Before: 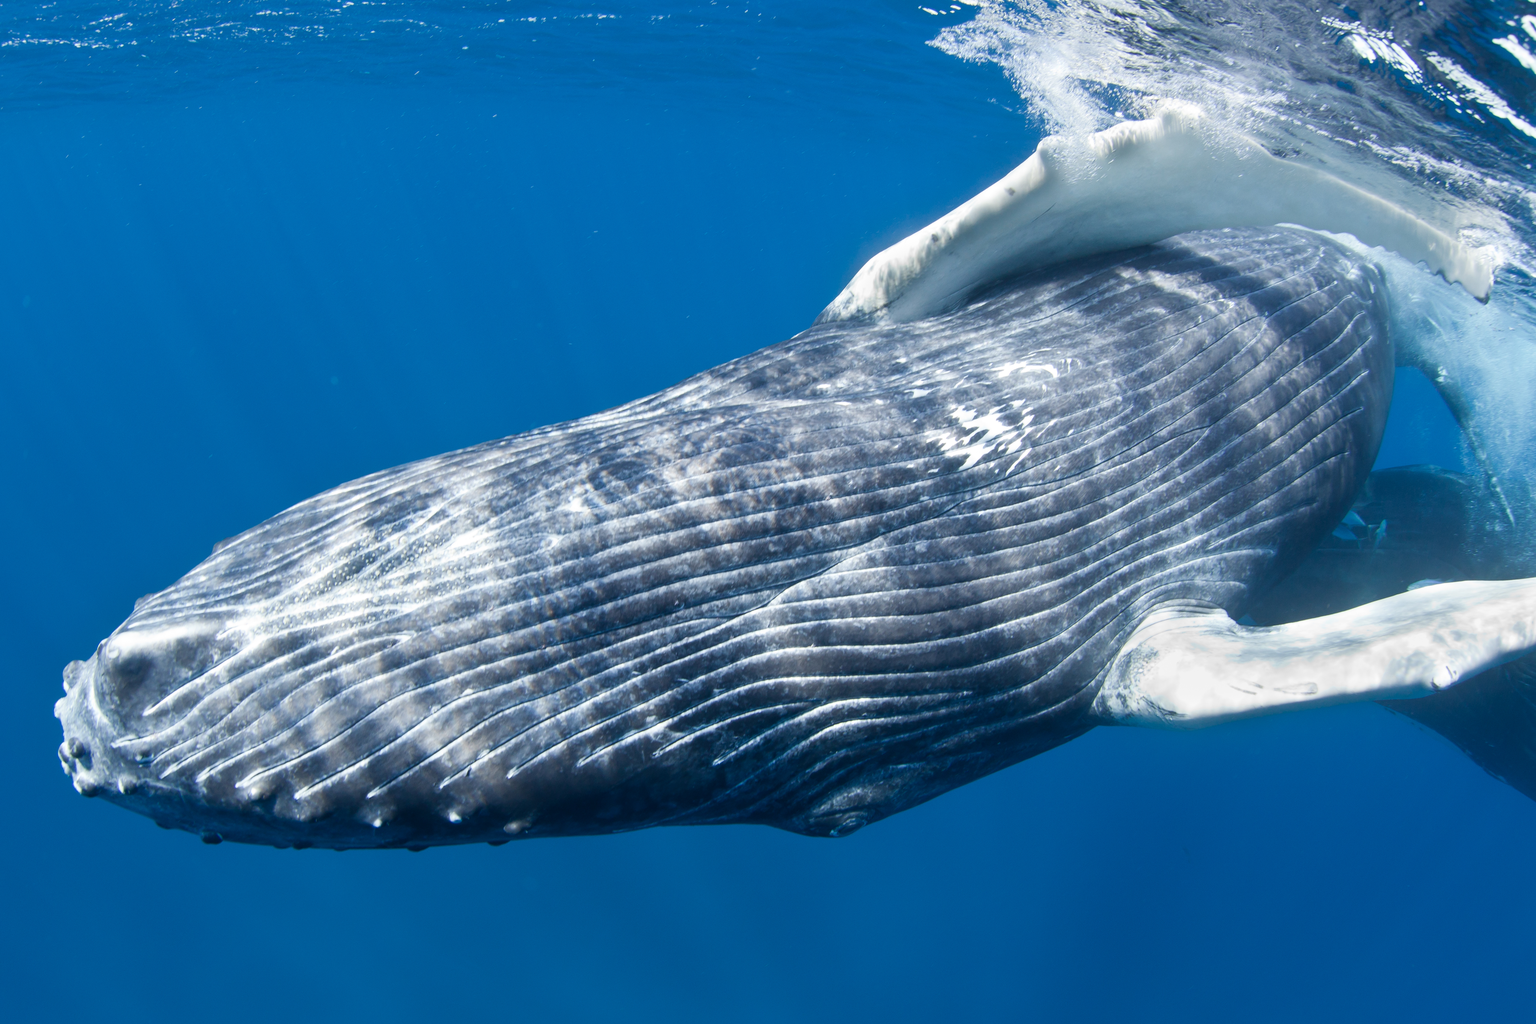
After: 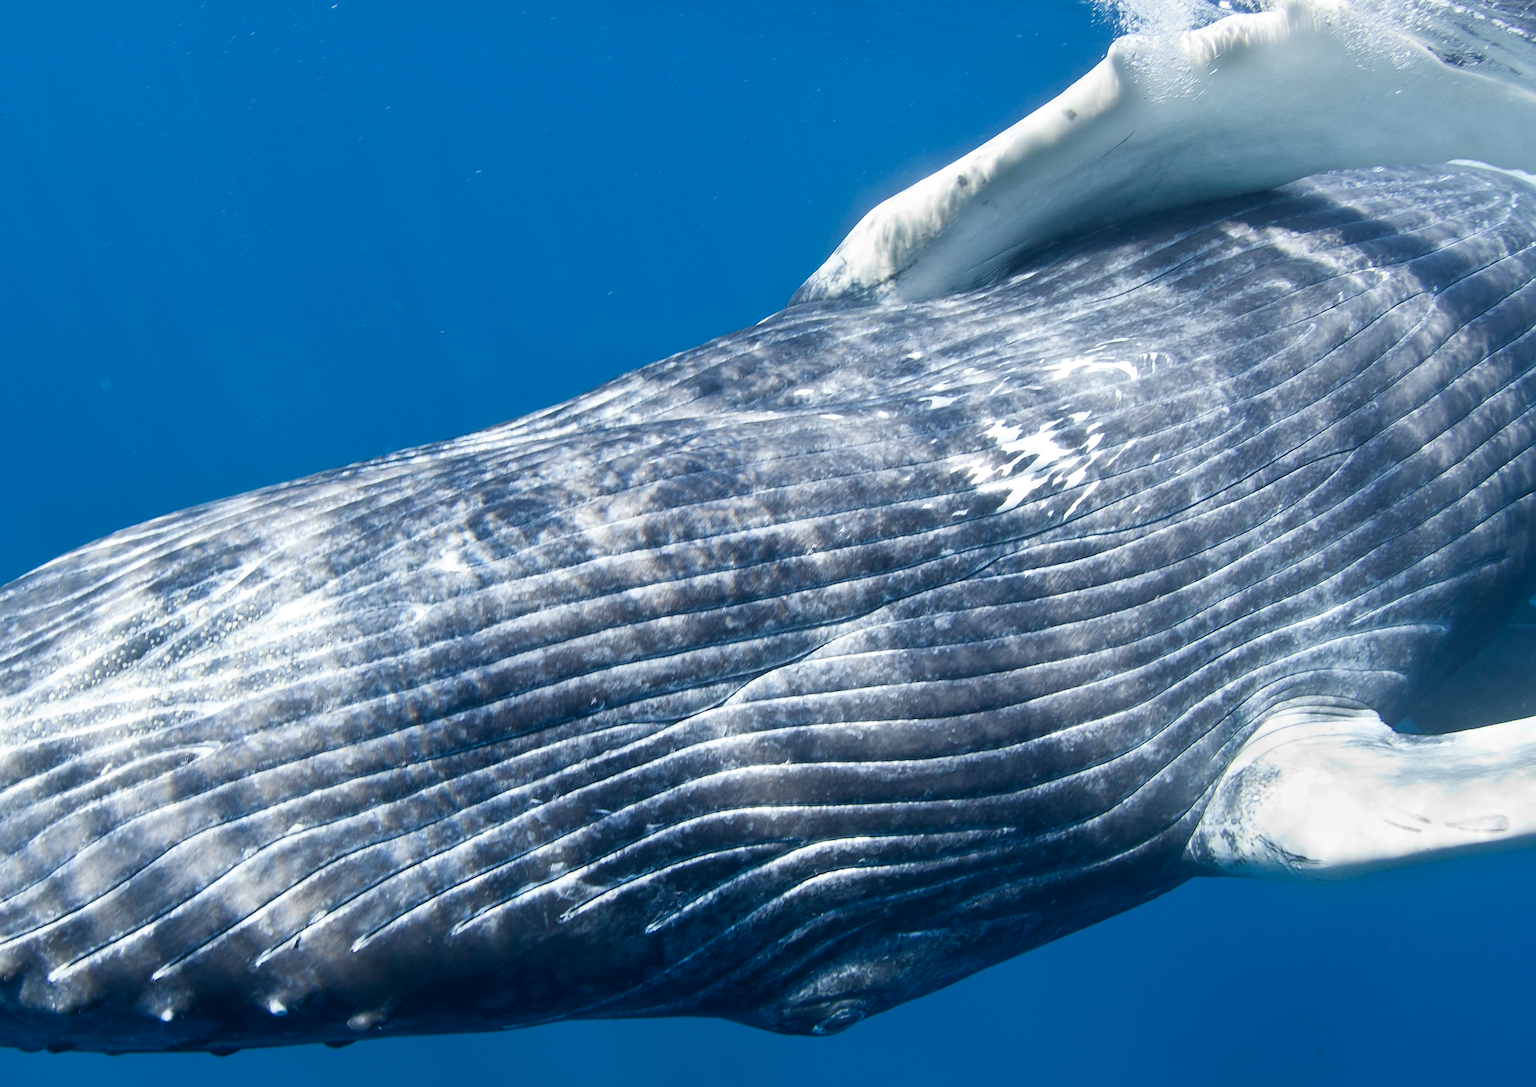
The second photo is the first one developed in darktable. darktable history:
sharpen: on, module defaults
contrast brightness saturation: contrast 0.102, brightness 0.02, saturation 0.018
crop and rotate: left 16.966%, top 10.904%, right 12.933%, bottom 14.669%
exposure: black level correction 0.001, compensate highlight preservation false
